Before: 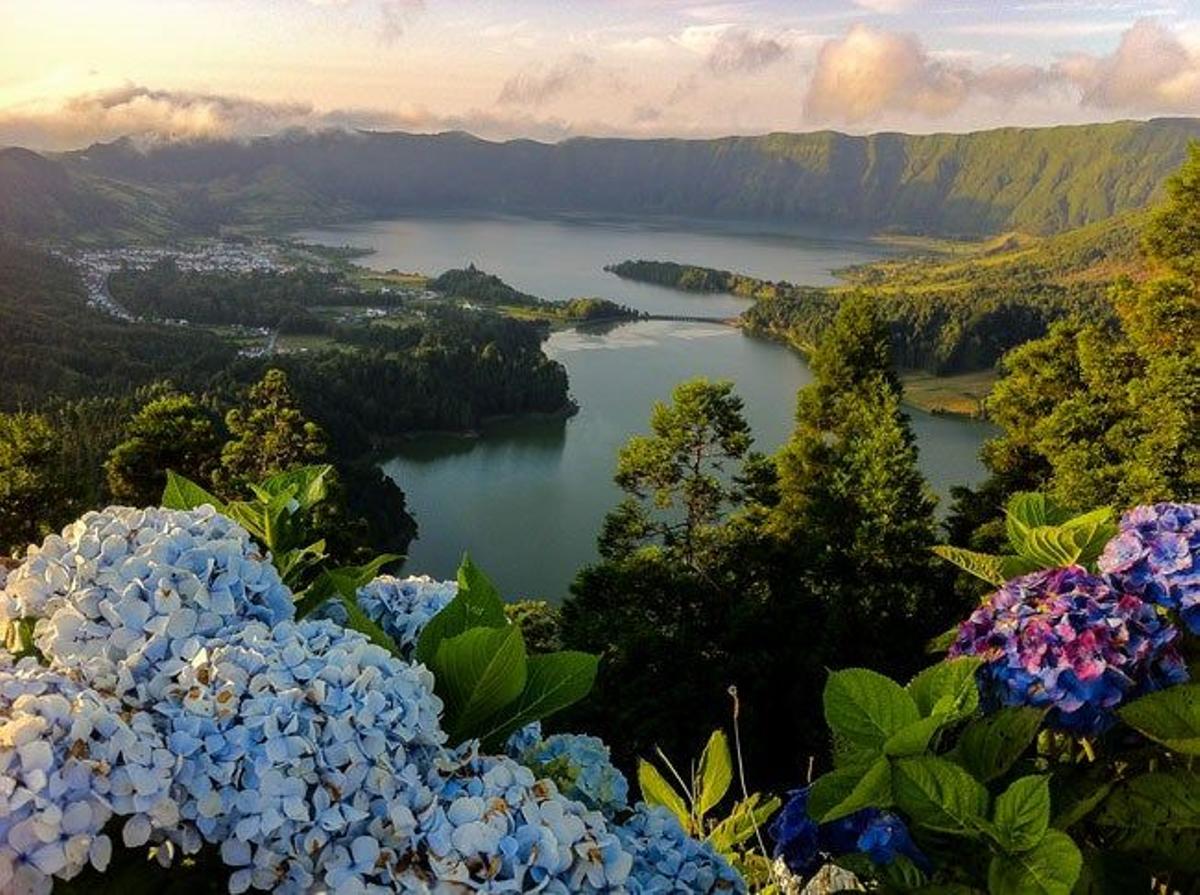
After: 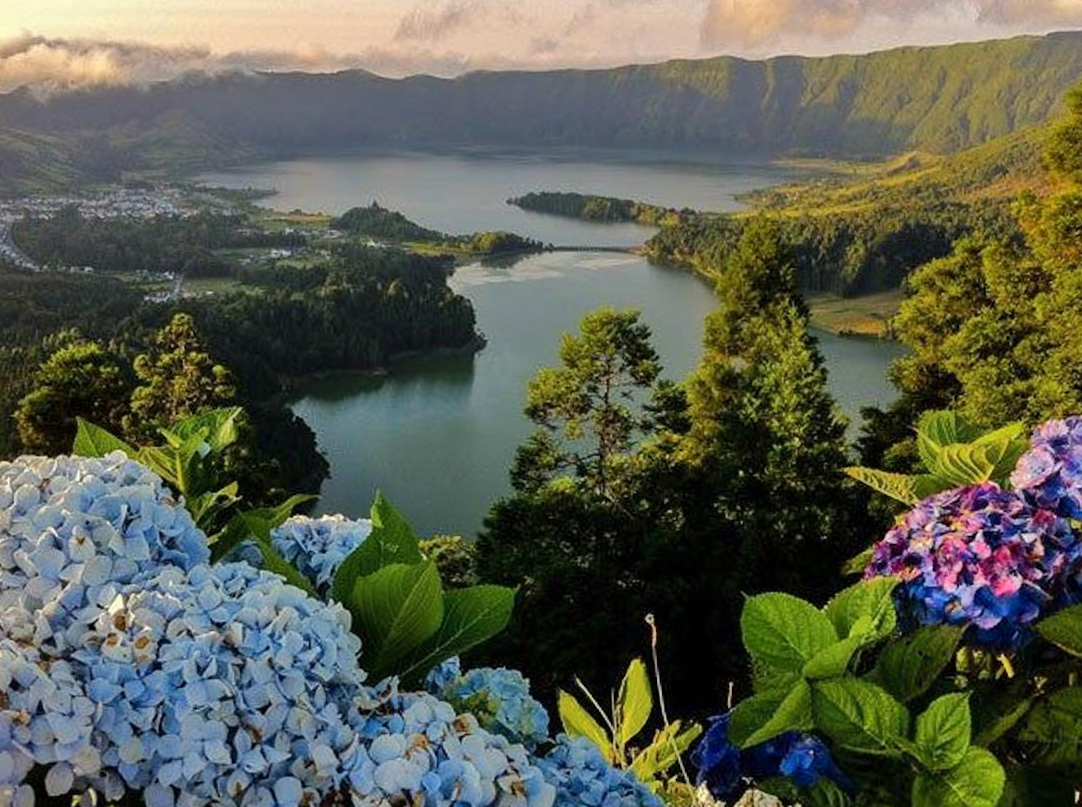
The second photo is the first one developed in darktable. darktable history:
crop and rotate: angle 1.96°, left 5.673%, top 5.673%
shadows and highlights: soften with gaussian
